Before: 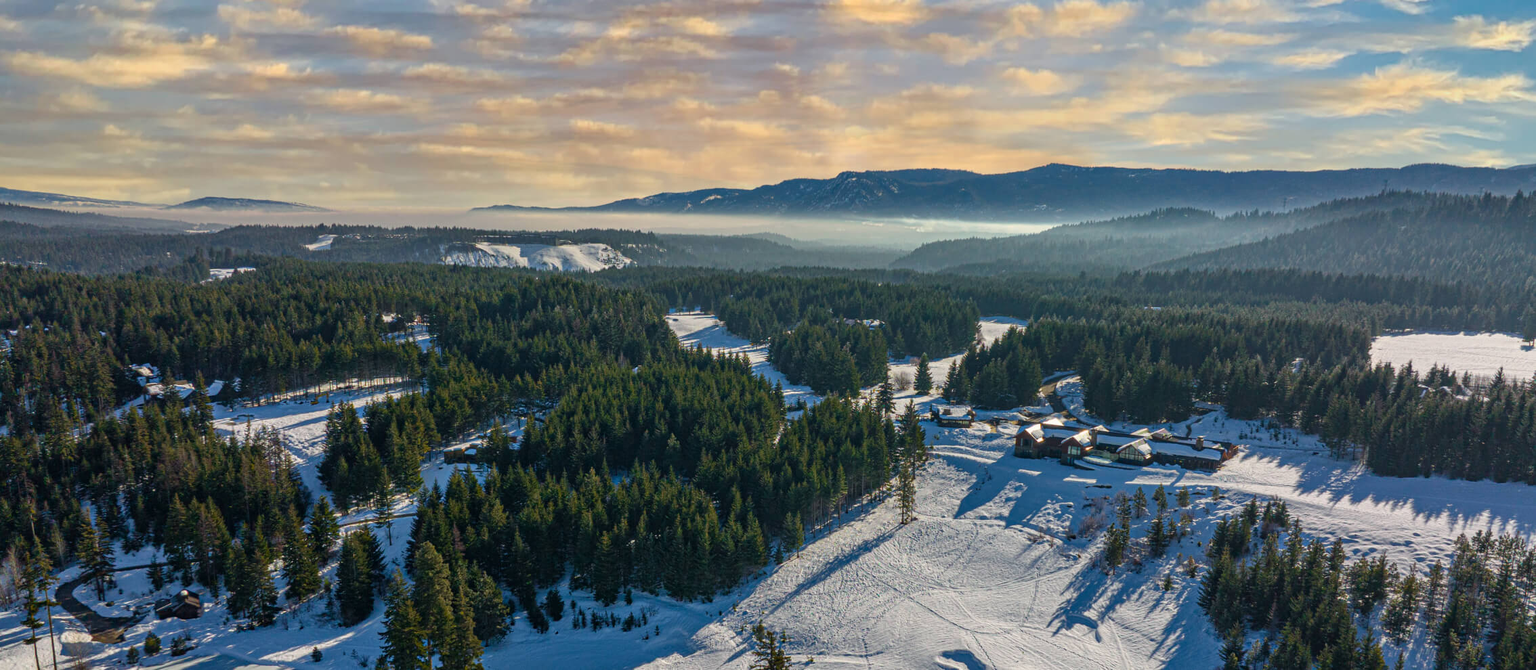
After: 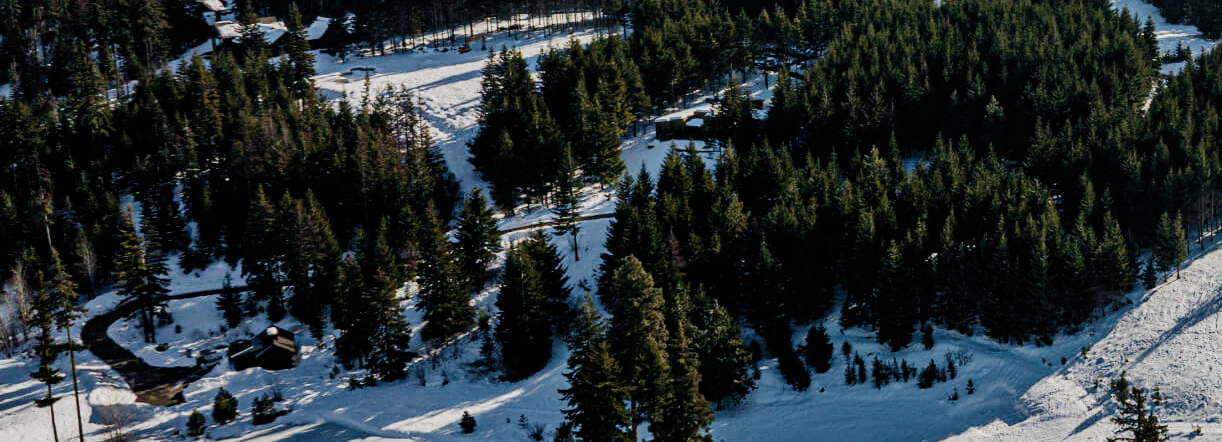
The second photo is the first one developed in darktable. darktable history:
contrast brightness saturation: contrast 0.064, brightness -0.007, saturation -0.241
crop and rotate: top 55.096%, right 46.079%, bottom 0.175%
filmic rgb: black relative exposure -7.1 EV, white relative exposure 5.36 EV, hardness 3.02, add noise in highlights 0.002, preserve chrominance no, color science v3 (2019), use custom middle-gray values true, iterations of high-quality reconstruction 0, contrast in highlights soft
exposure: exposure 0.161 EV, compensate highlight preservation false
tone equalizer: -8 EV -0.756 EV, -7 EV -0.713 EV, -6 EV -0.598 EV, -5 EV -0.388 EV, -3 EV 0.386 EV, -2 EV 0.6 EV, -1 EV 0.686 EV, +0 EV 0.728 EV, edges refinement/feathering 500, mask exposure compensation -1.57 EV, preserve details no
